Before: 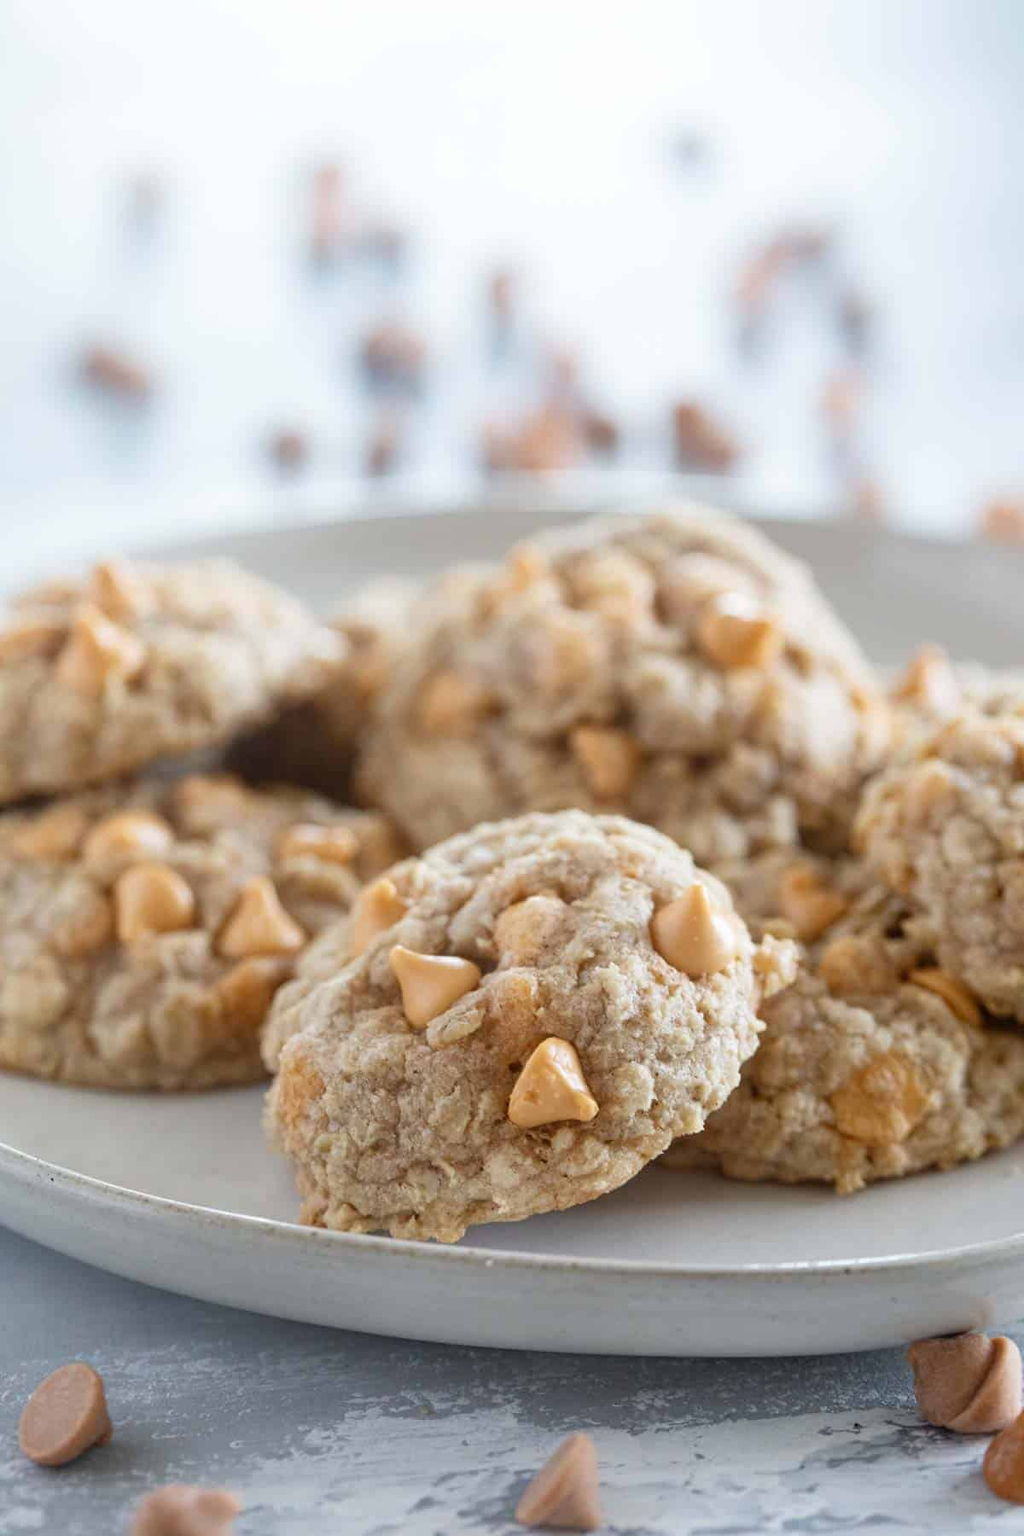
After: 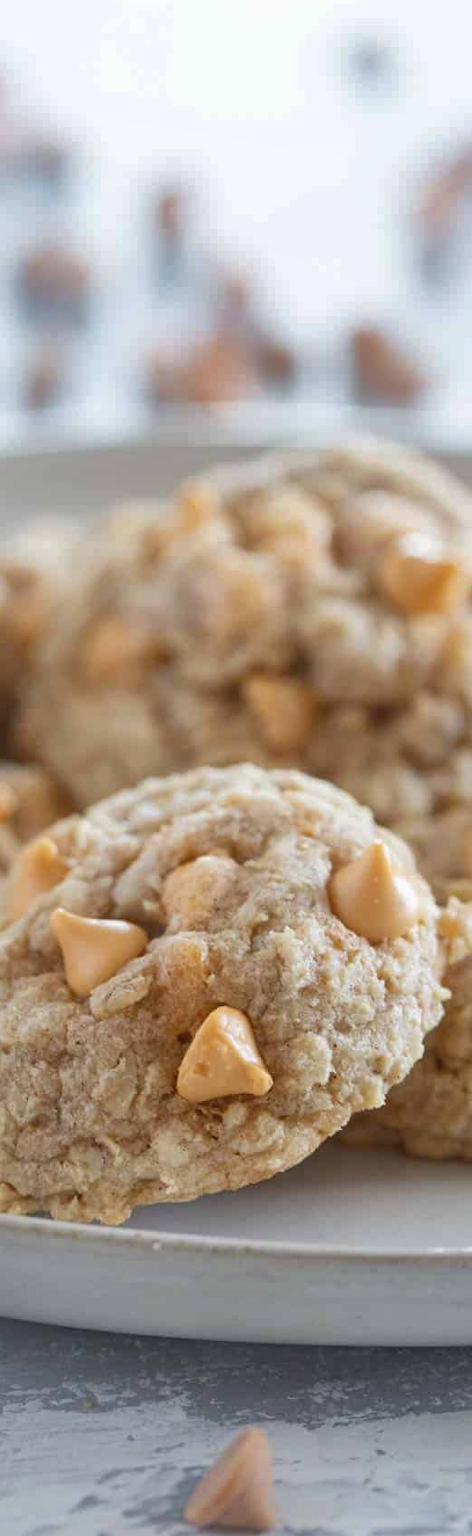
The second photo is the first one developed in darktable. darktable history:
shadows and highlights: on, module defaults
crop: left 33.452%, top 6.025%, right 23.155%
